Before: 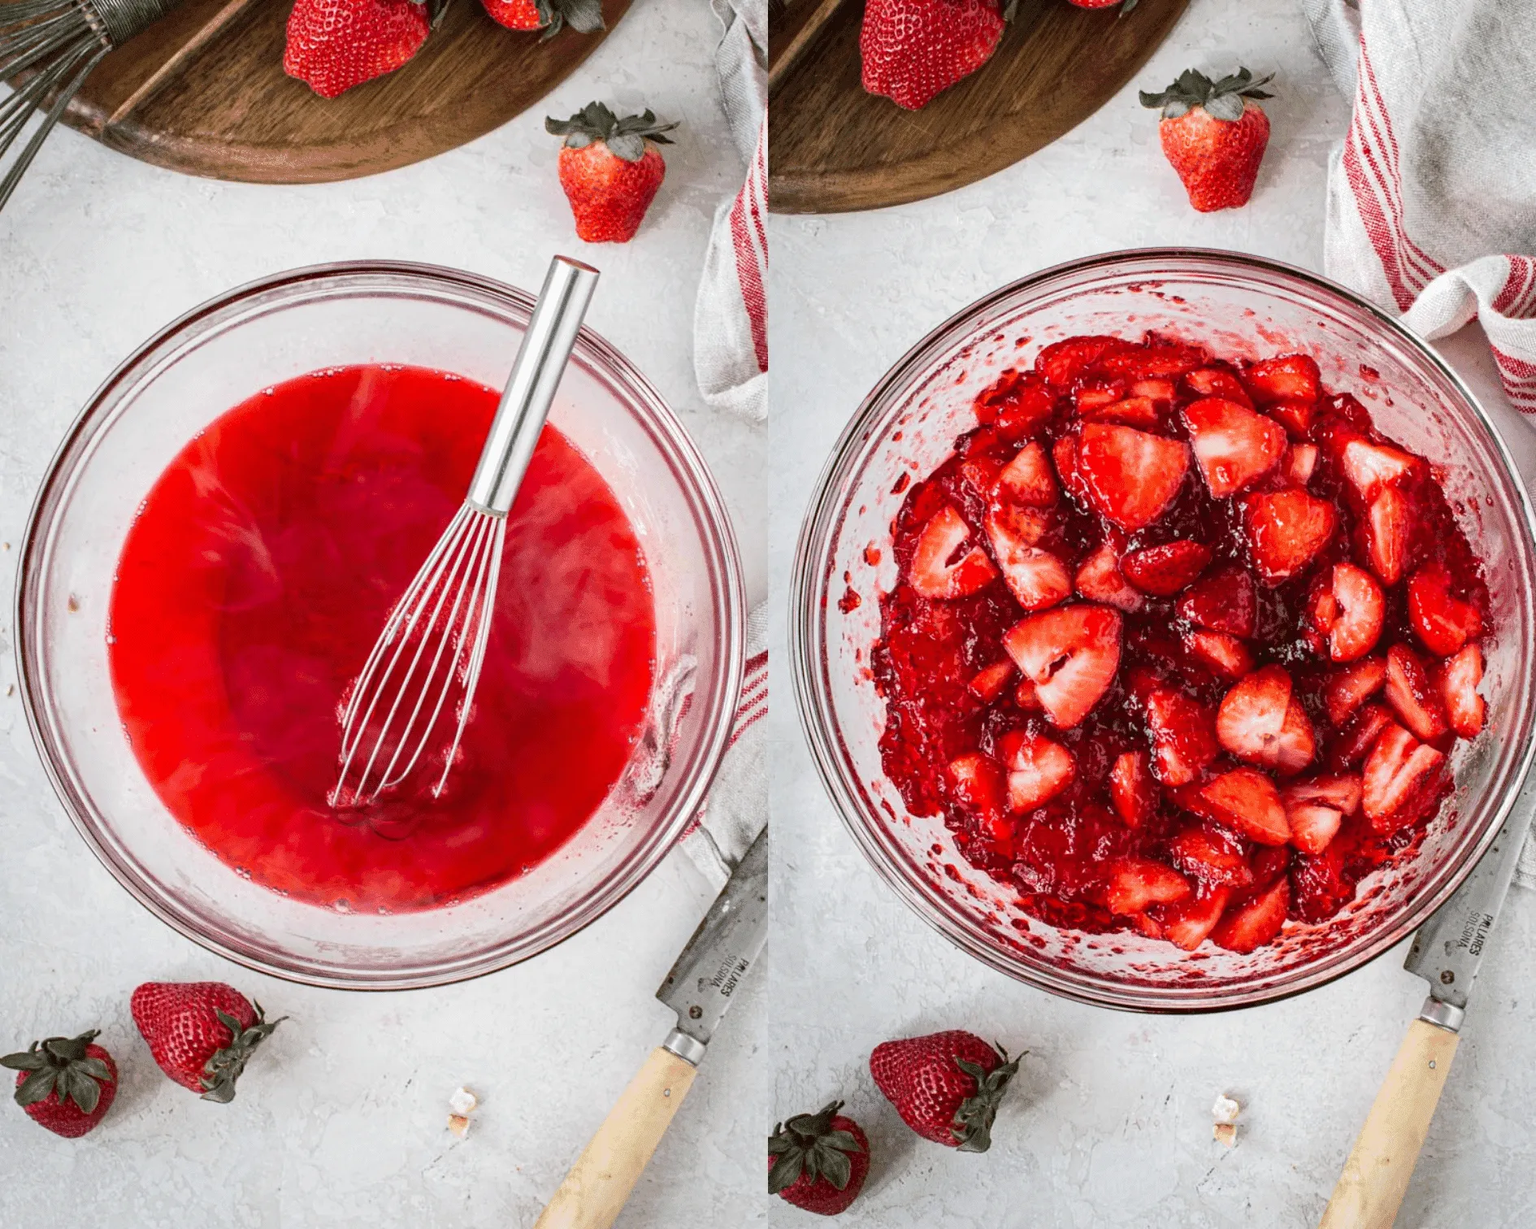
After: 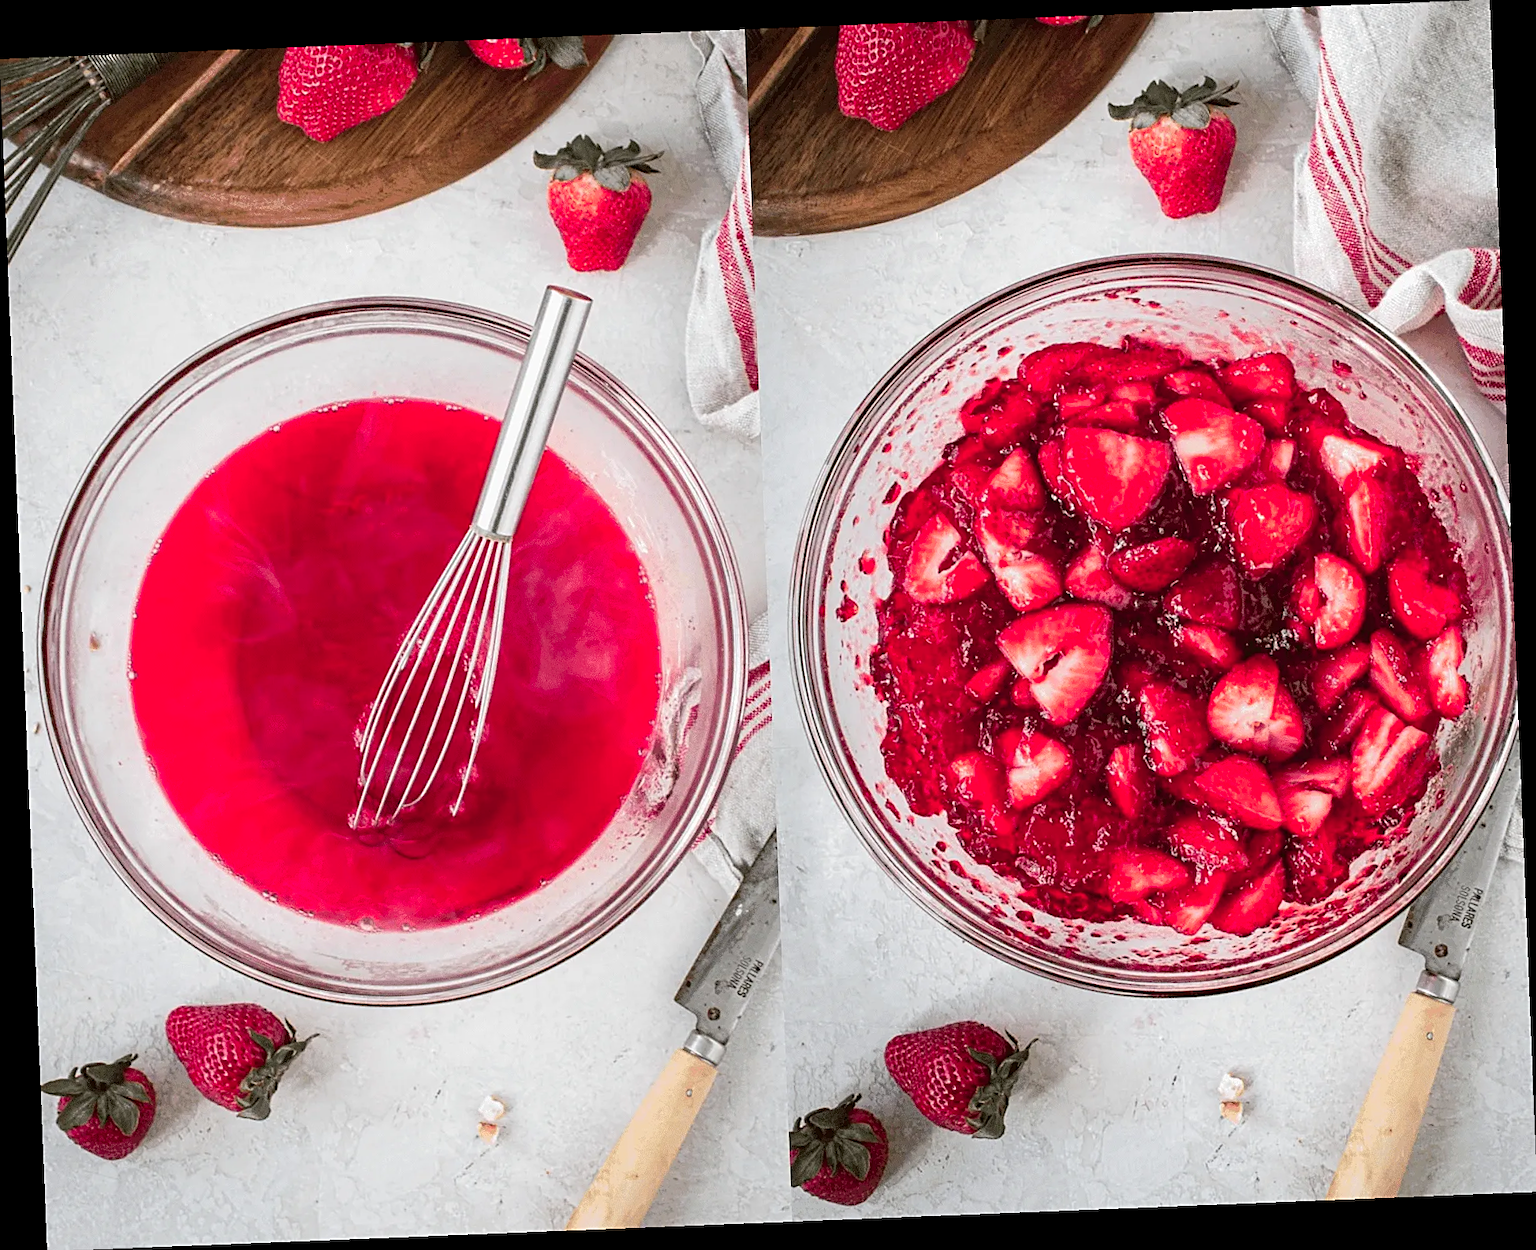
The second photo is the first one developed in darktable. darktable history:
sharpen: on, module defaults
rotate and perspective: rotation -2.29°, automatic cropping off
color zones: curves: ch1 [(0.239, 0.552) (0.75, 0.5)]; ch2 [(0.25, 0.462) (0.749, 0.457)], mix 25.94%
